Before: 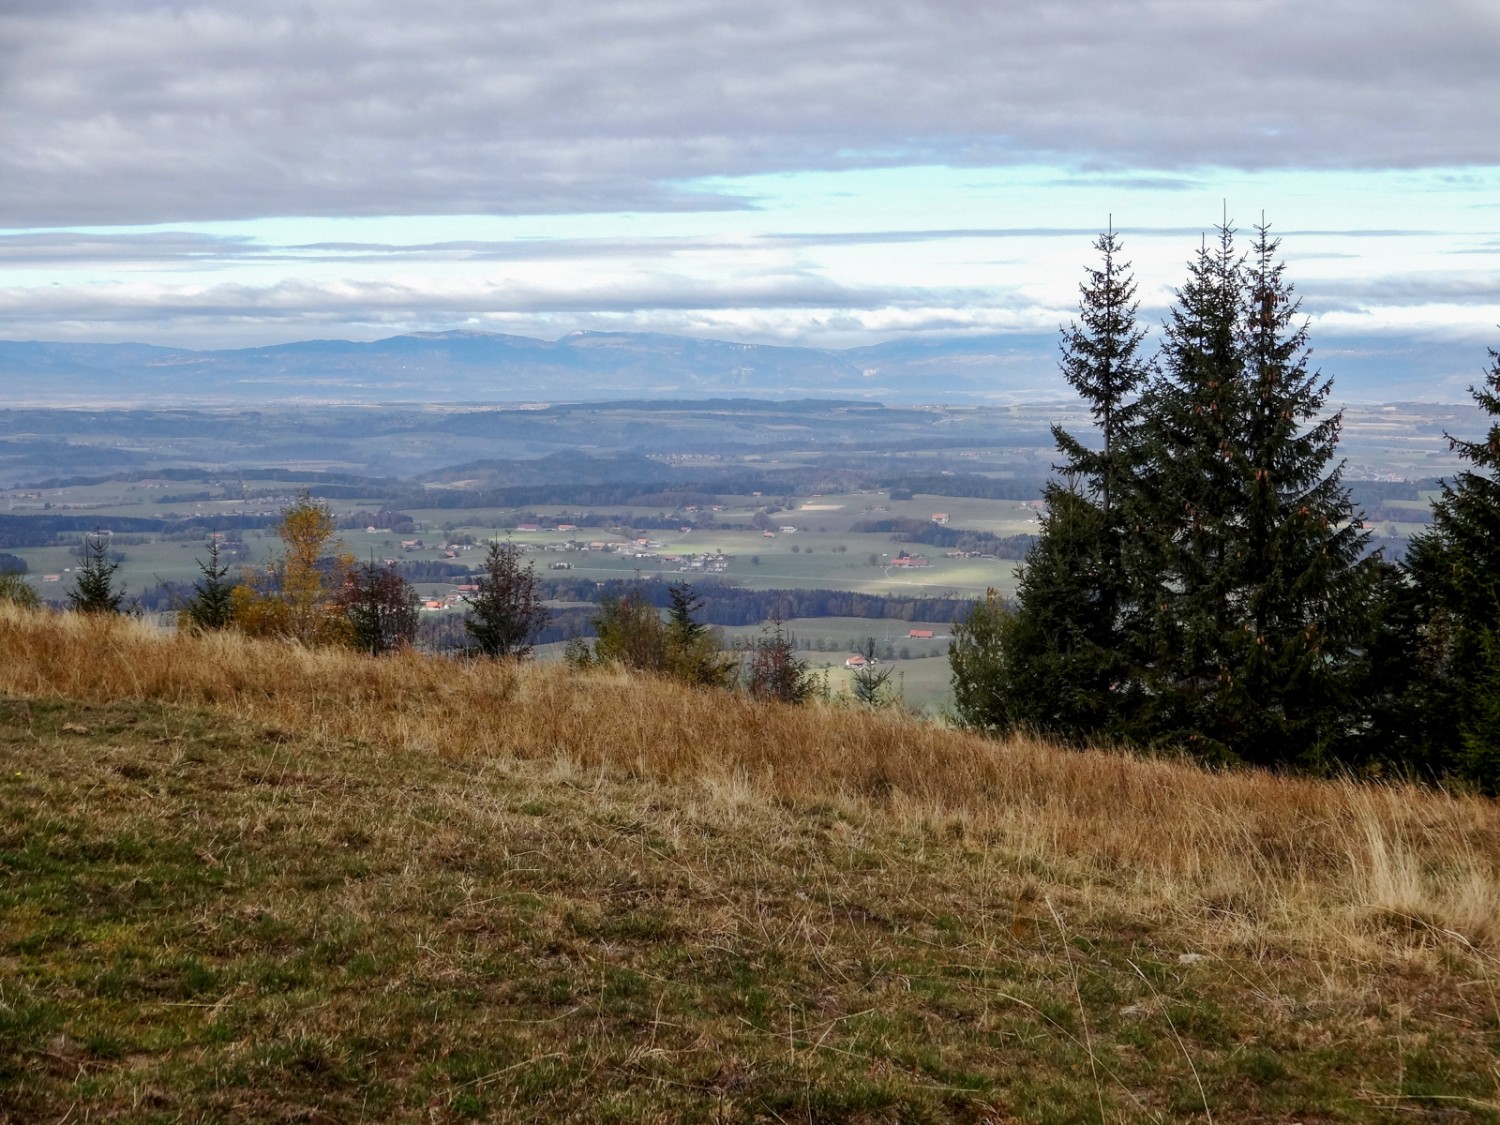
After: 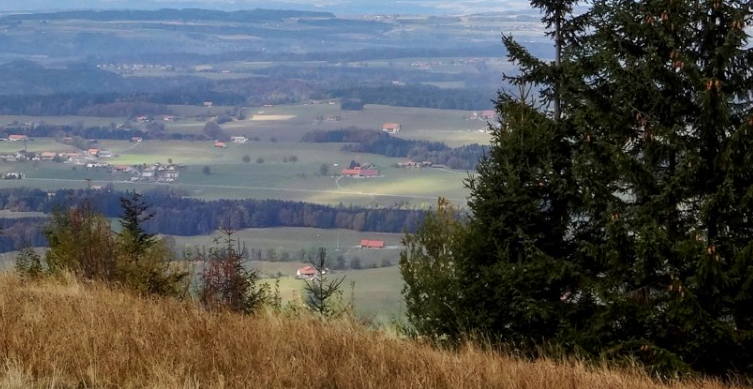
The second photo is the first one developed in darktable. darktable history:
crop: left 36.607%, top 34.735%, right 13.146%, bottom 30.611%
velvia: on, module defaults
